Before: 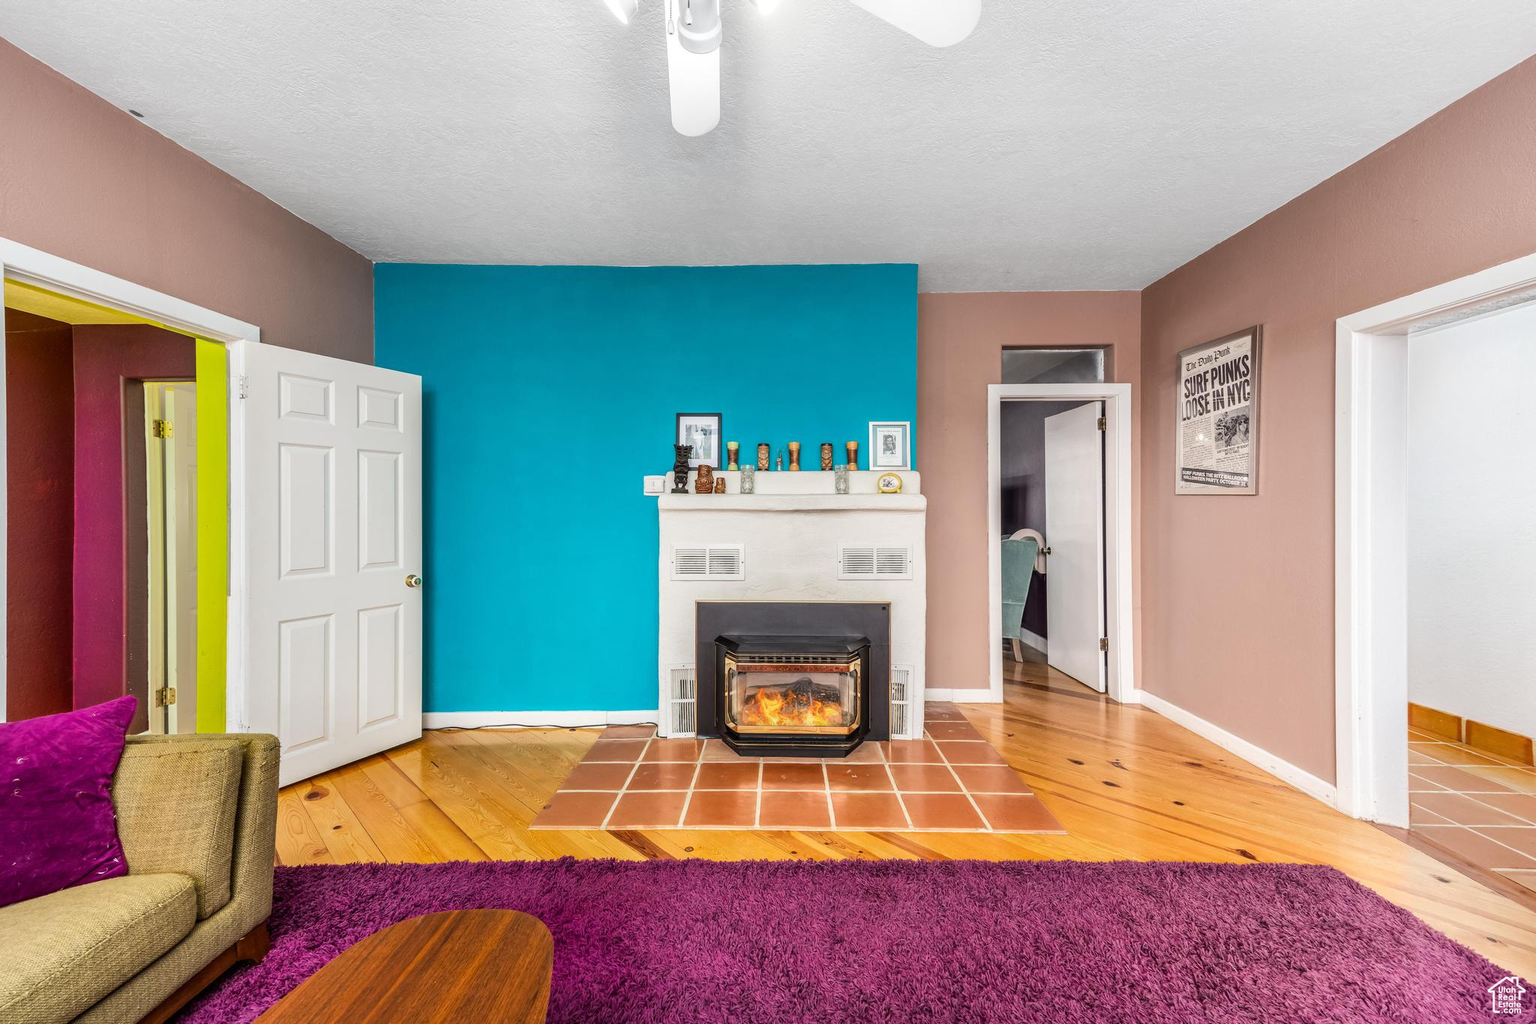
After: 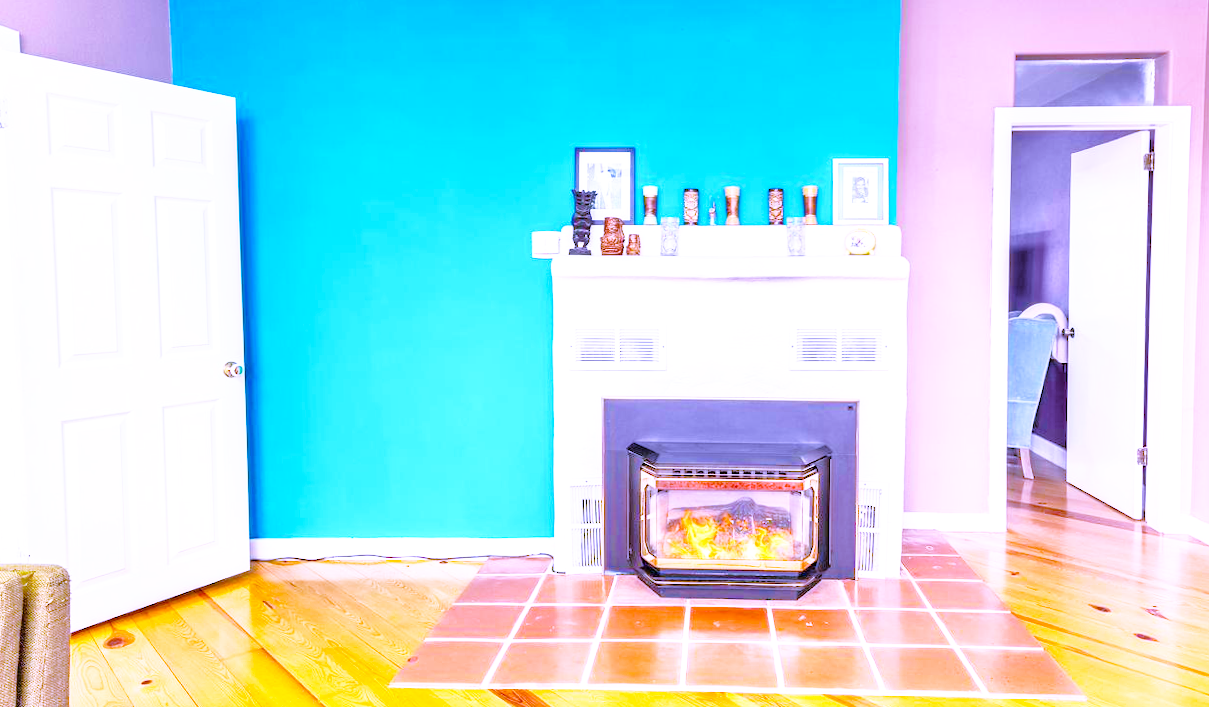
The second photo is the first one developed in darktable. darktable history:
crop: left 13.312%, top 31.28%, right 24.627%, bottom 15.582%
exposure: black level correction 0, exposure 0.68 EV, compensate exposure bias true, compensate highlight preservation false
color balance rgb: perceptual saturation grading › global saturation 20%, global vibrance 20%
rotate and perspective: rotation 0.074°, lens shift (vertical) 0.096, lens shift (horizontal) -0.041, crop left 0.043, crop right 0.952, crop top 0.024, crop bottom 0.979
white balance: red 0.98, blue 1.61
base curve: curves: ch0 [(0, 0) (0.005, 0.002) (0.15, 0.3) (0.4, 0.7) (0.75, 0.95) (1, 1)], preserve colors none
tone equalizer: -7 EV 0.15 EV, -6 EV 0.6 EV, -5 EV 1.15 EV, -4 EV 1.33 EV, -3 EV 1.15 EV, -2 EV 0.6 EV, -1 EV 0.15 EV, mask exposure compensation -0.5 EV
